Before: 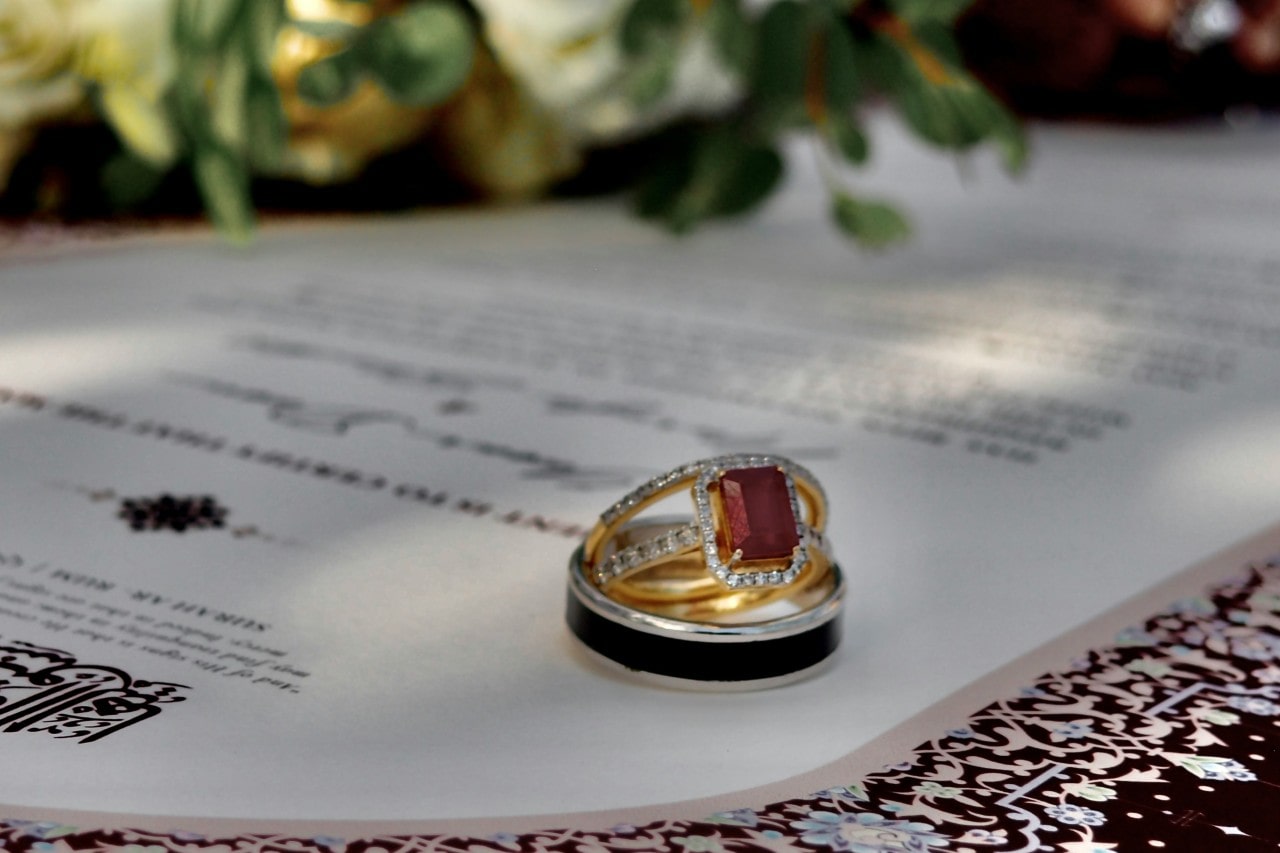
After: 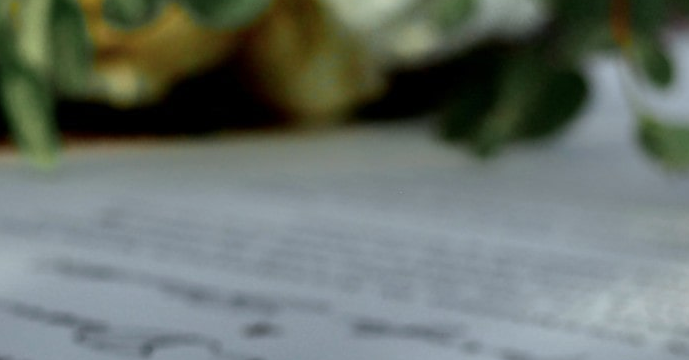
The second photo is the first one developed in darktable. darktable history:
crop: left 15.306%, top 9.065%, right 30.789%, bottom 48.638%
white balance: red 0.925, blue 1.046
